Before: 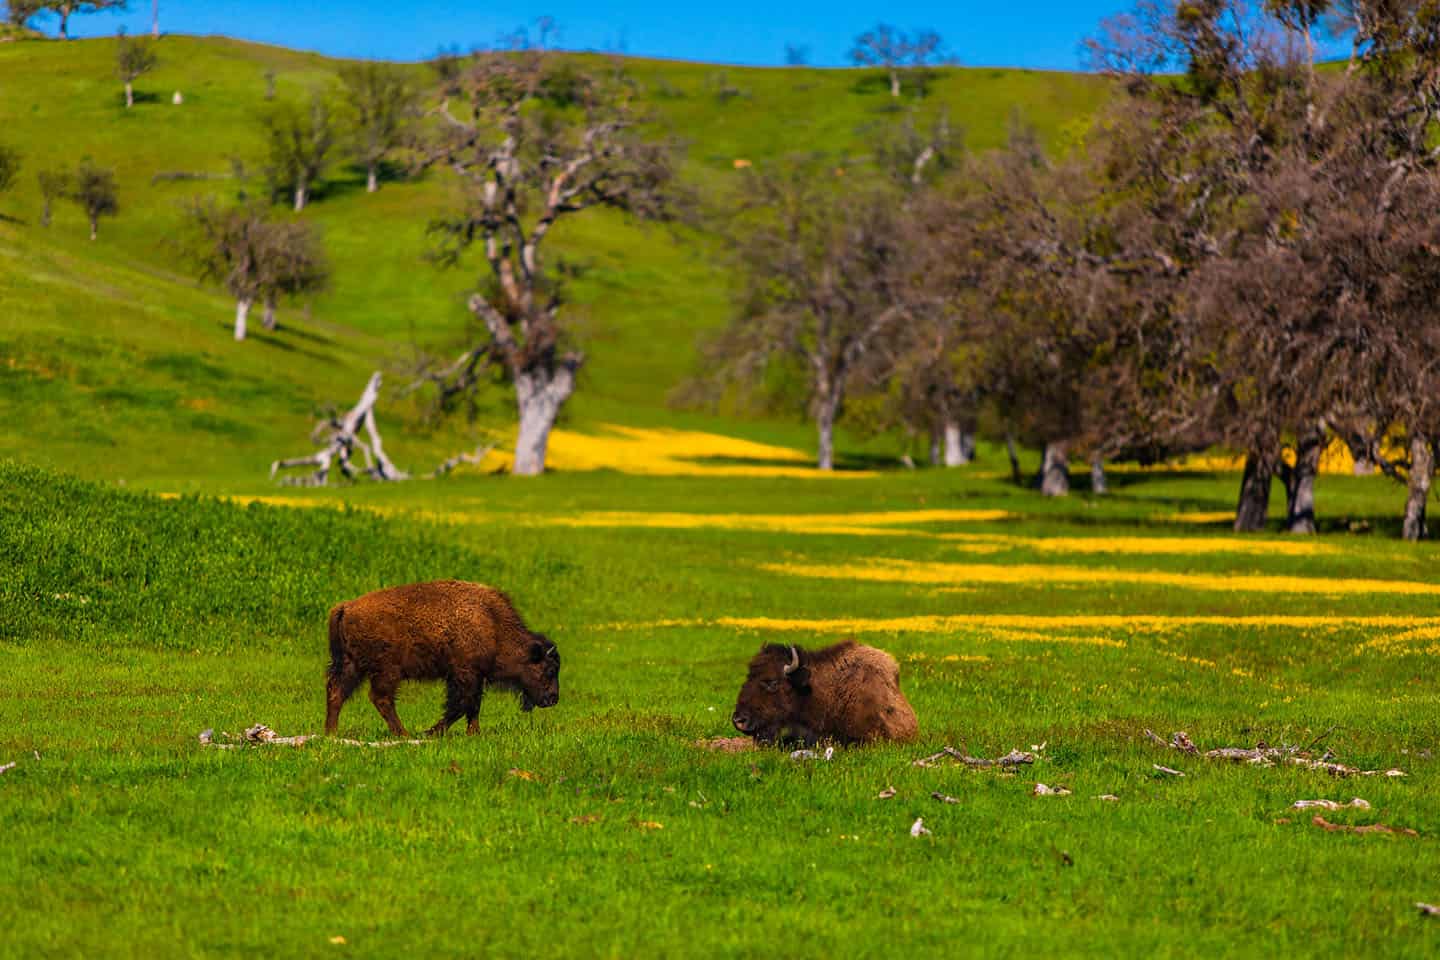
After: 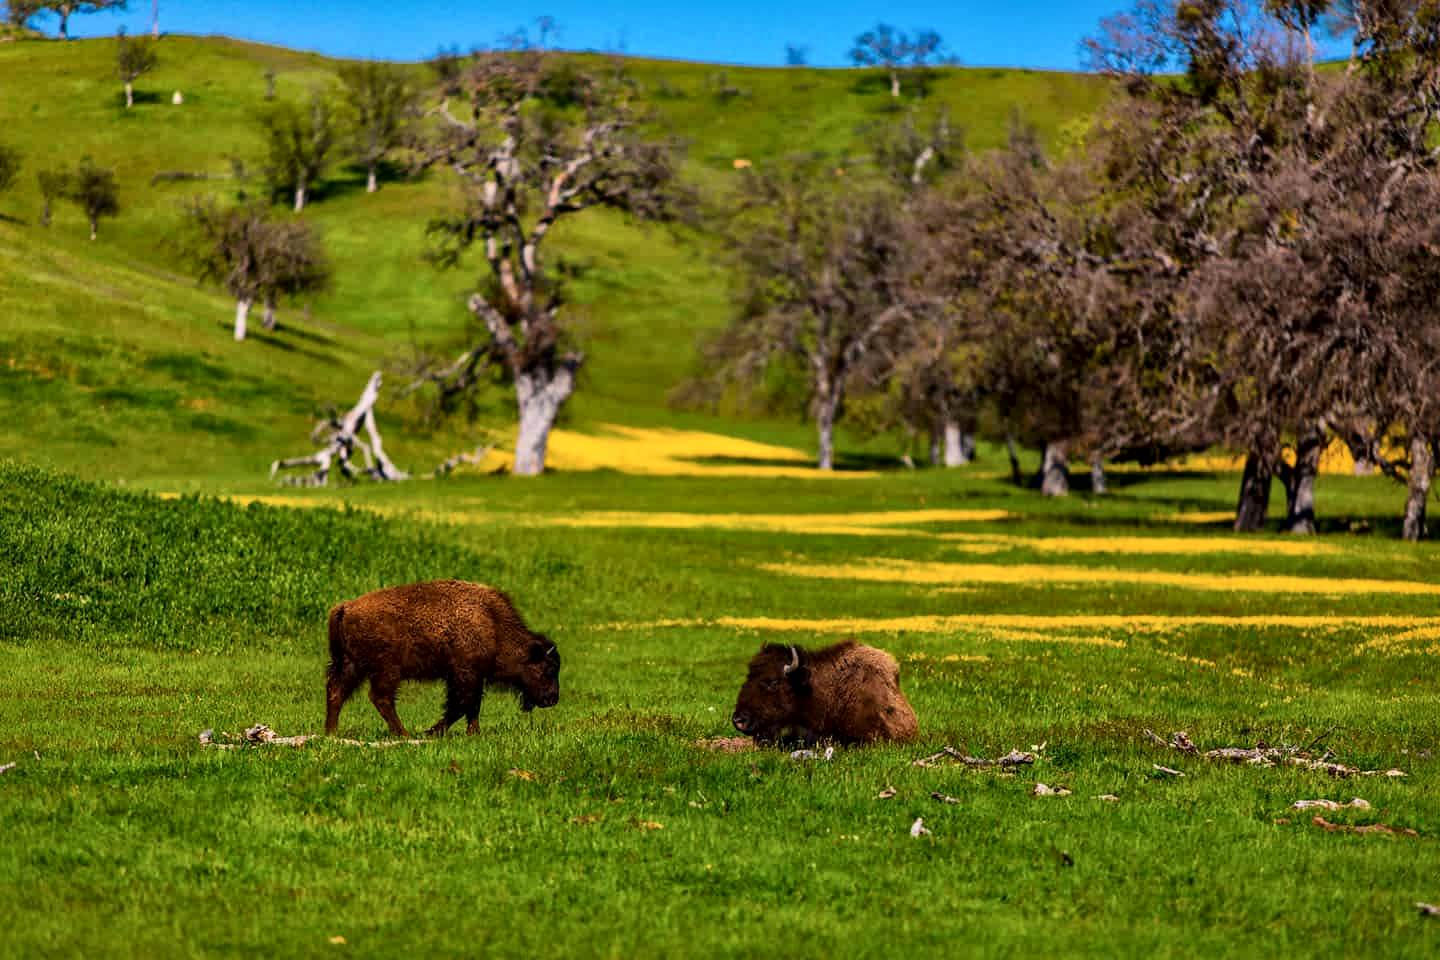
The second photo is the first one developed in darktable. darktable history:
local contrast: mode bilateral grid, contrast 20, coarseness 50, detail 171%, midtone range 0.2
graduated density: rotation -180°, offset 27.42
